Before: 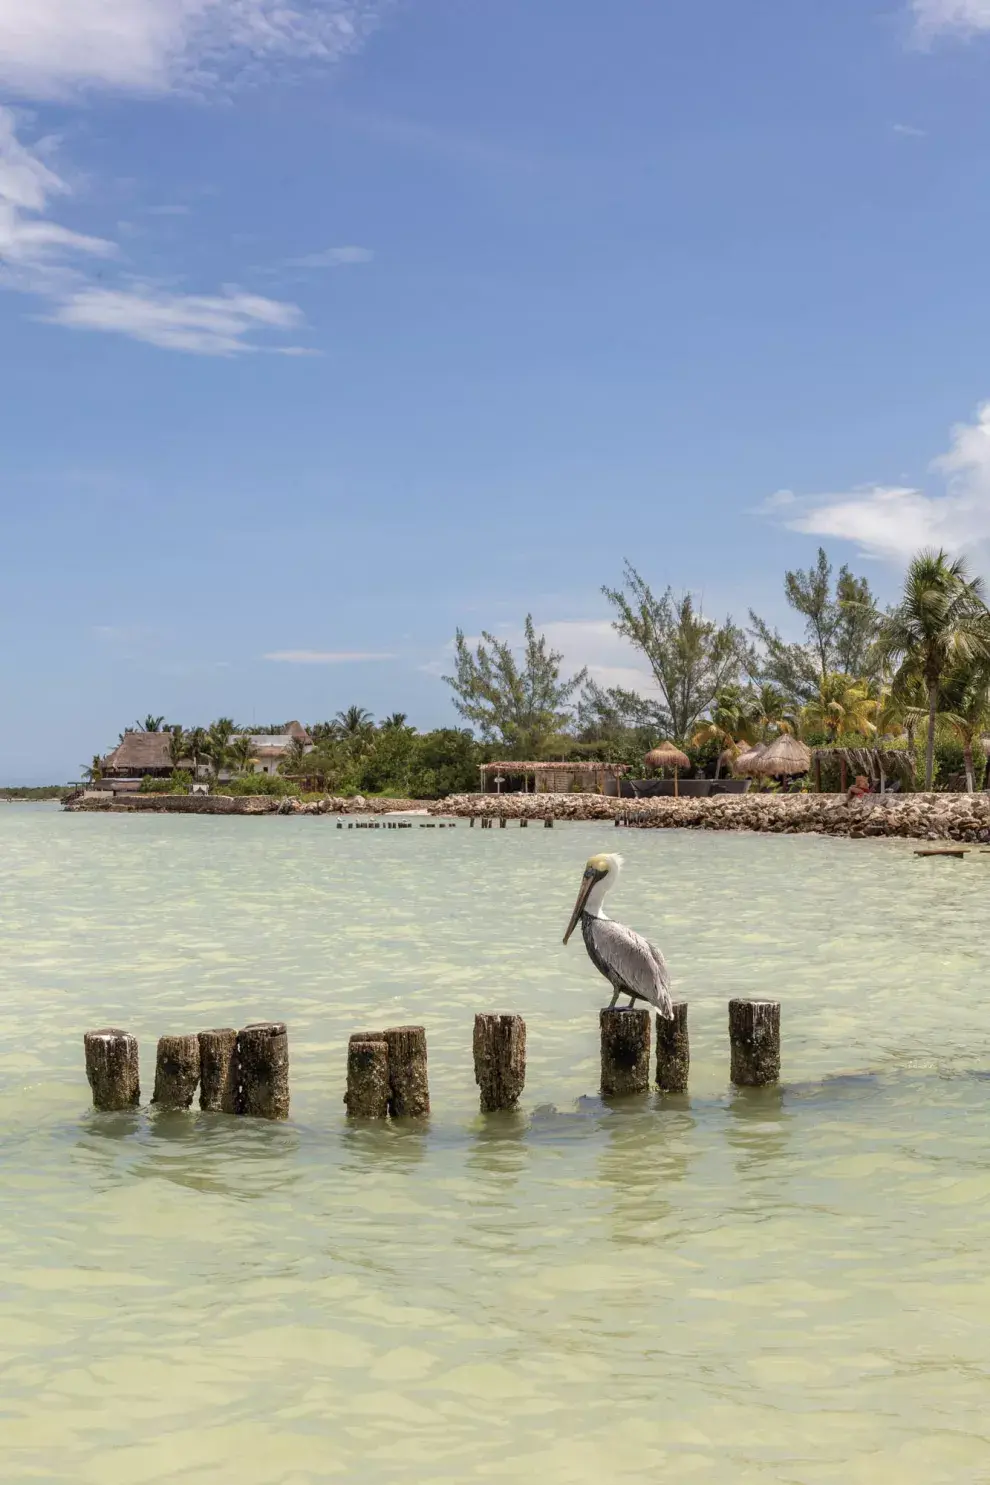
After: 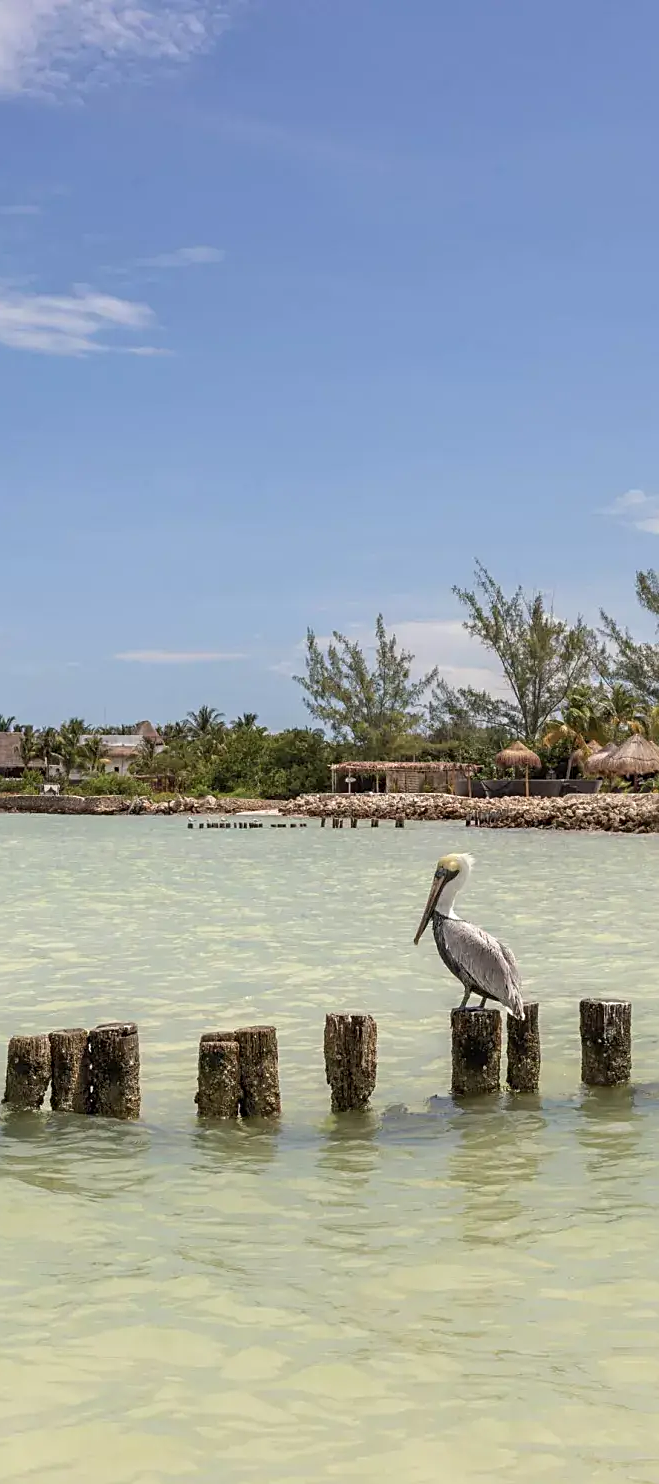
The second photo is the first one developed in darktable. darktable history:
crop and rotate: left 15.055%, right 18.278%
sharpen: on, module defaults
